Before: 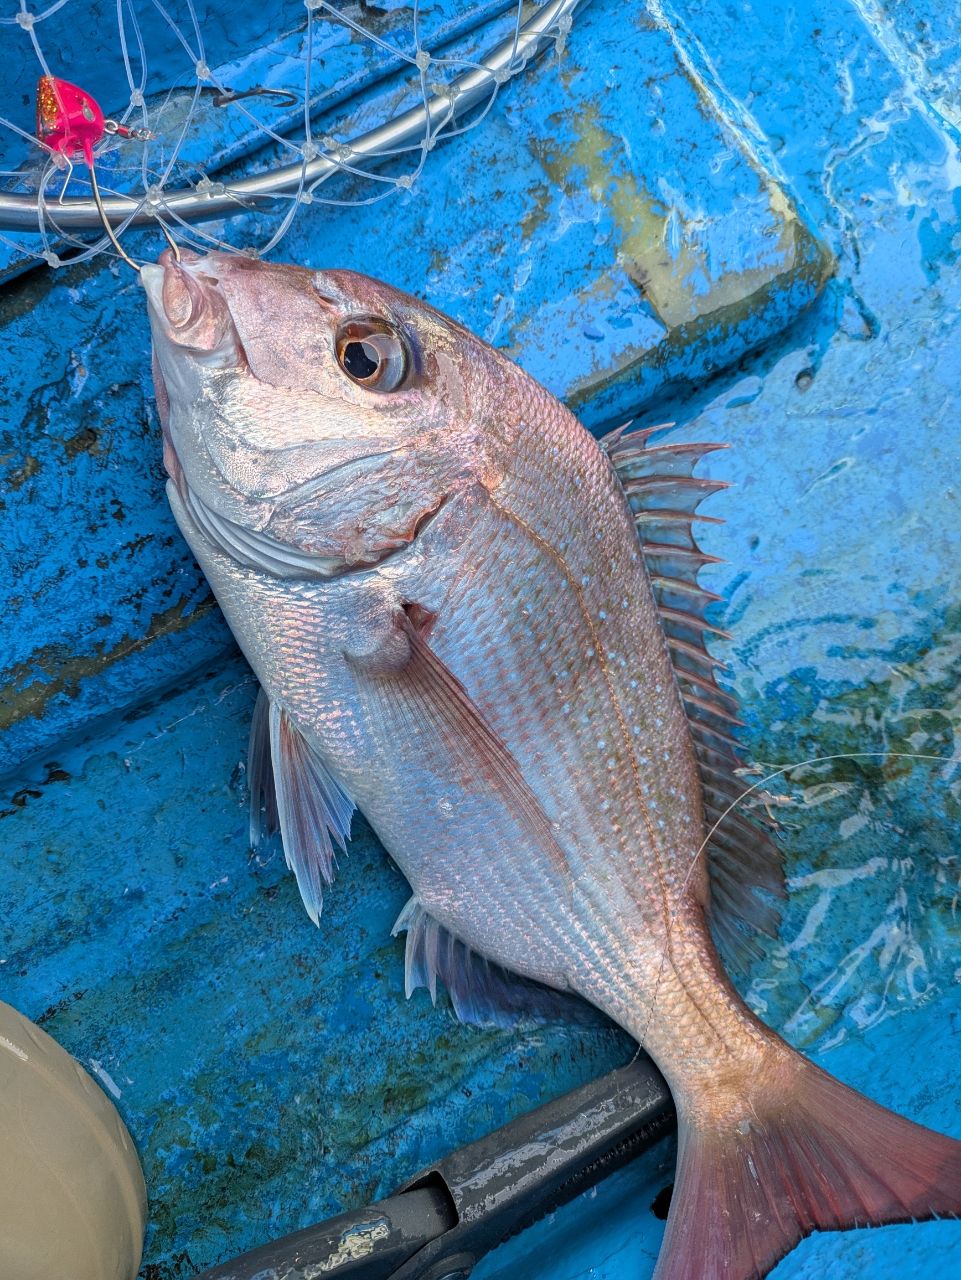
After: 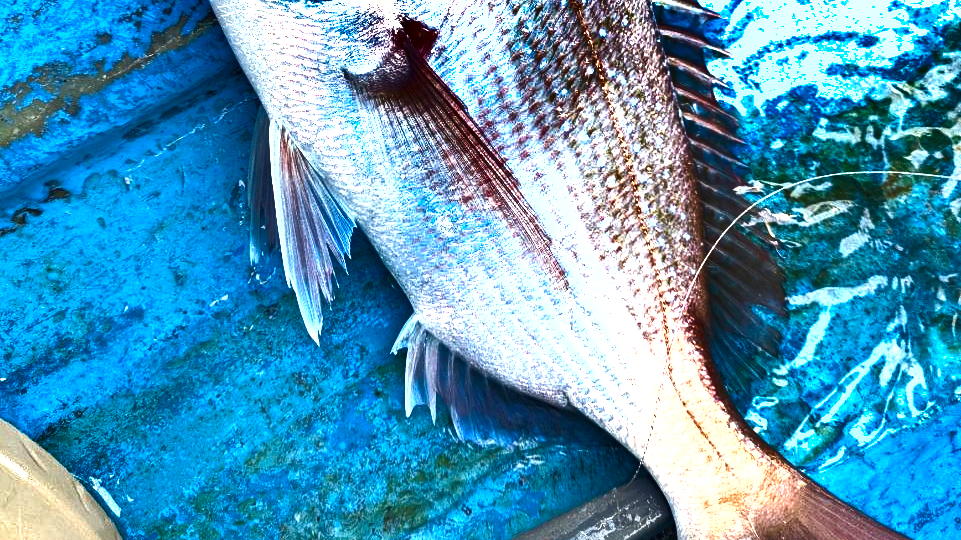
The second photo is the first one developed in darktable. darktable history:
shadows and highlights: shadows 24.21, highlights -79.52, soften with gaussian
crop: top 45.494%, bottom 12.249%
exposure: black level correction 0, exposure 1.751 EV, compensate highlight preservation false
